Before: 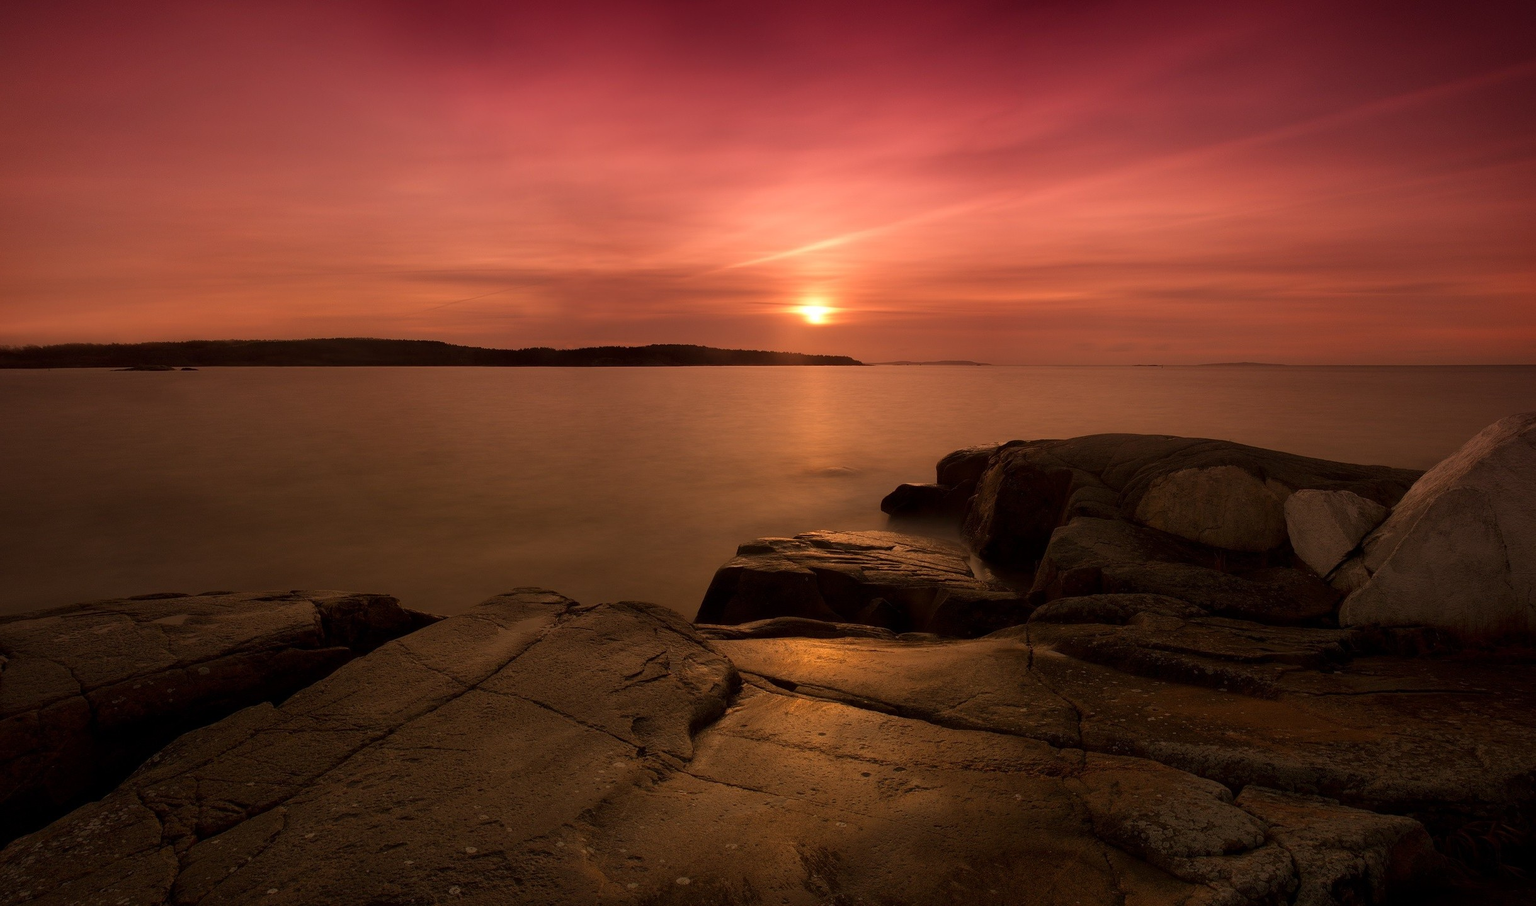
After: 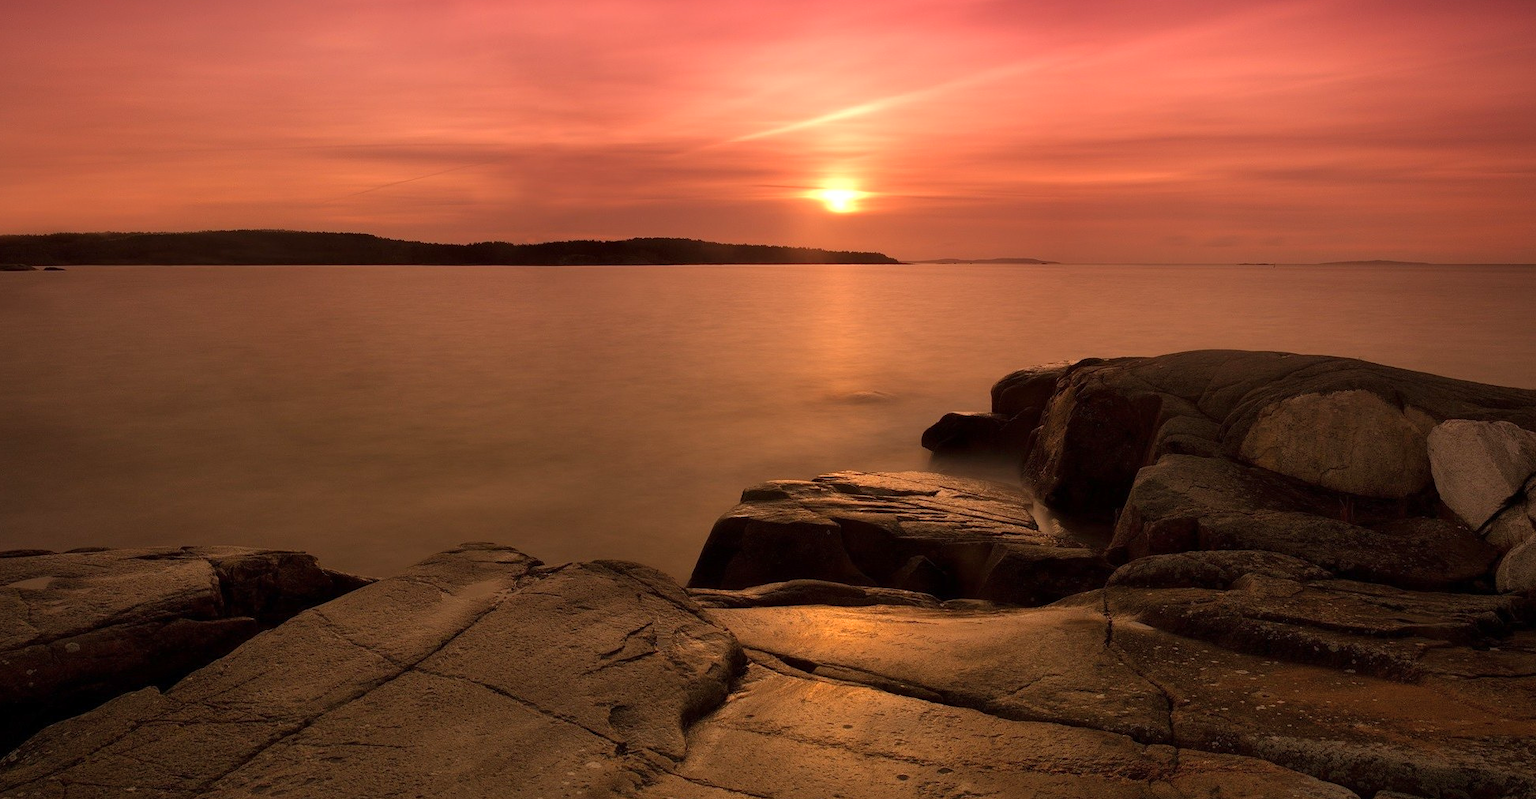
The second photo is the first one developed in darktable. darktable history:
exposure: exposure 0.402 EV, compensate exposure bias true, compensate highlight preservation false
crop: left 9.529%, top 17.151%, right 10.684%, bottom 12.398%
tone equalizer: mask exposure compensation -0.487 EV
shadows and highlights: shadows 36.85, highlights -27.09, soften with gaussian
vignetting: fall-off radius 60.5%, brightness -0.371, saturation 0.012, unbound false
